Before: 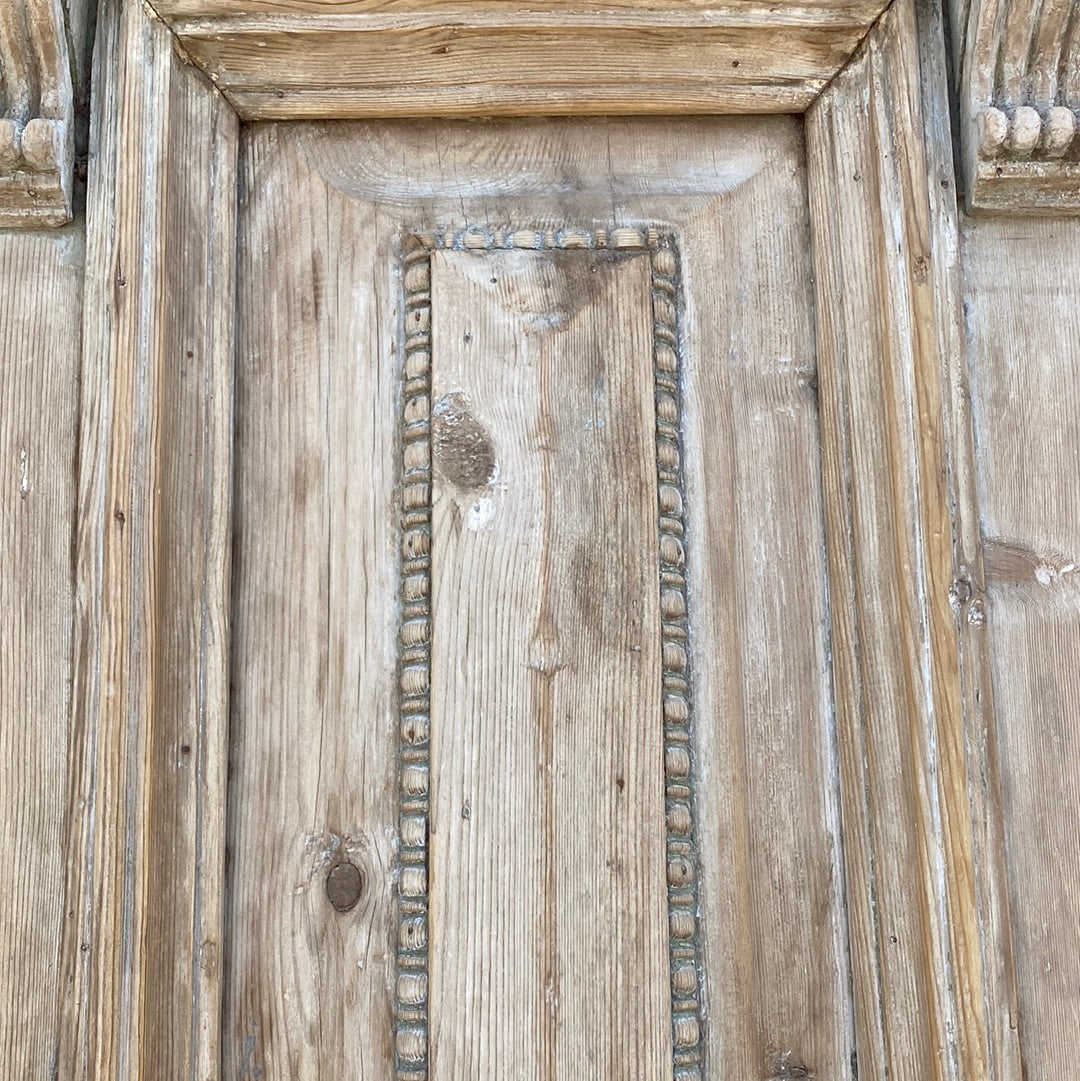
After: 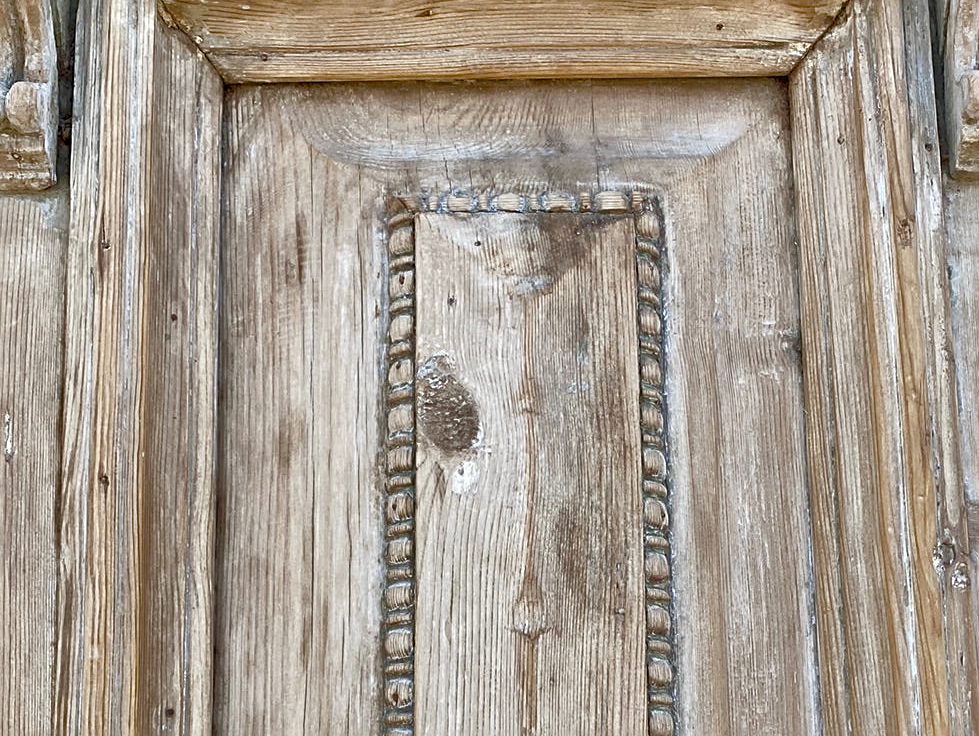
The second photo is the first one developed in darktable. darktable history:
crop: left 1.546%, top 3.445%, right 7.748%, bottom 28.456%
shadows and highlights: soften with gaussian
color balance rgb: perceptual saturation grading › global saturation 20%, perceptual saturation grading › highlights -50.425%, perceptual saturation grading › shadows 31.052%, global vibrance 20%
sharpen: radius 2.524, amount 0.324
